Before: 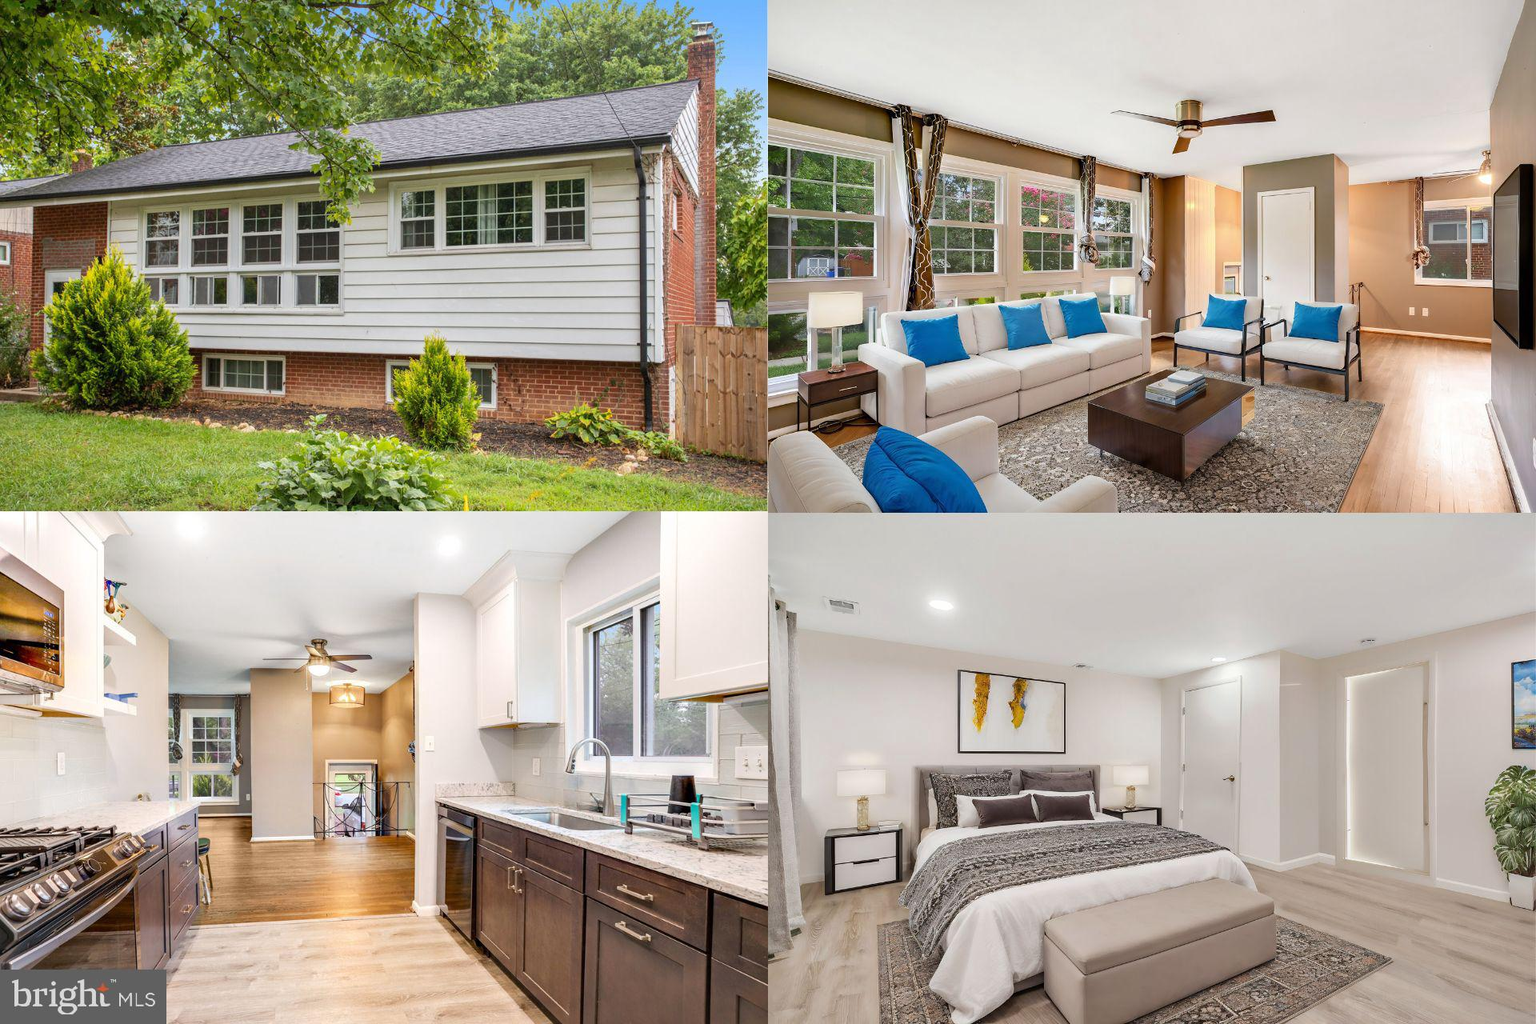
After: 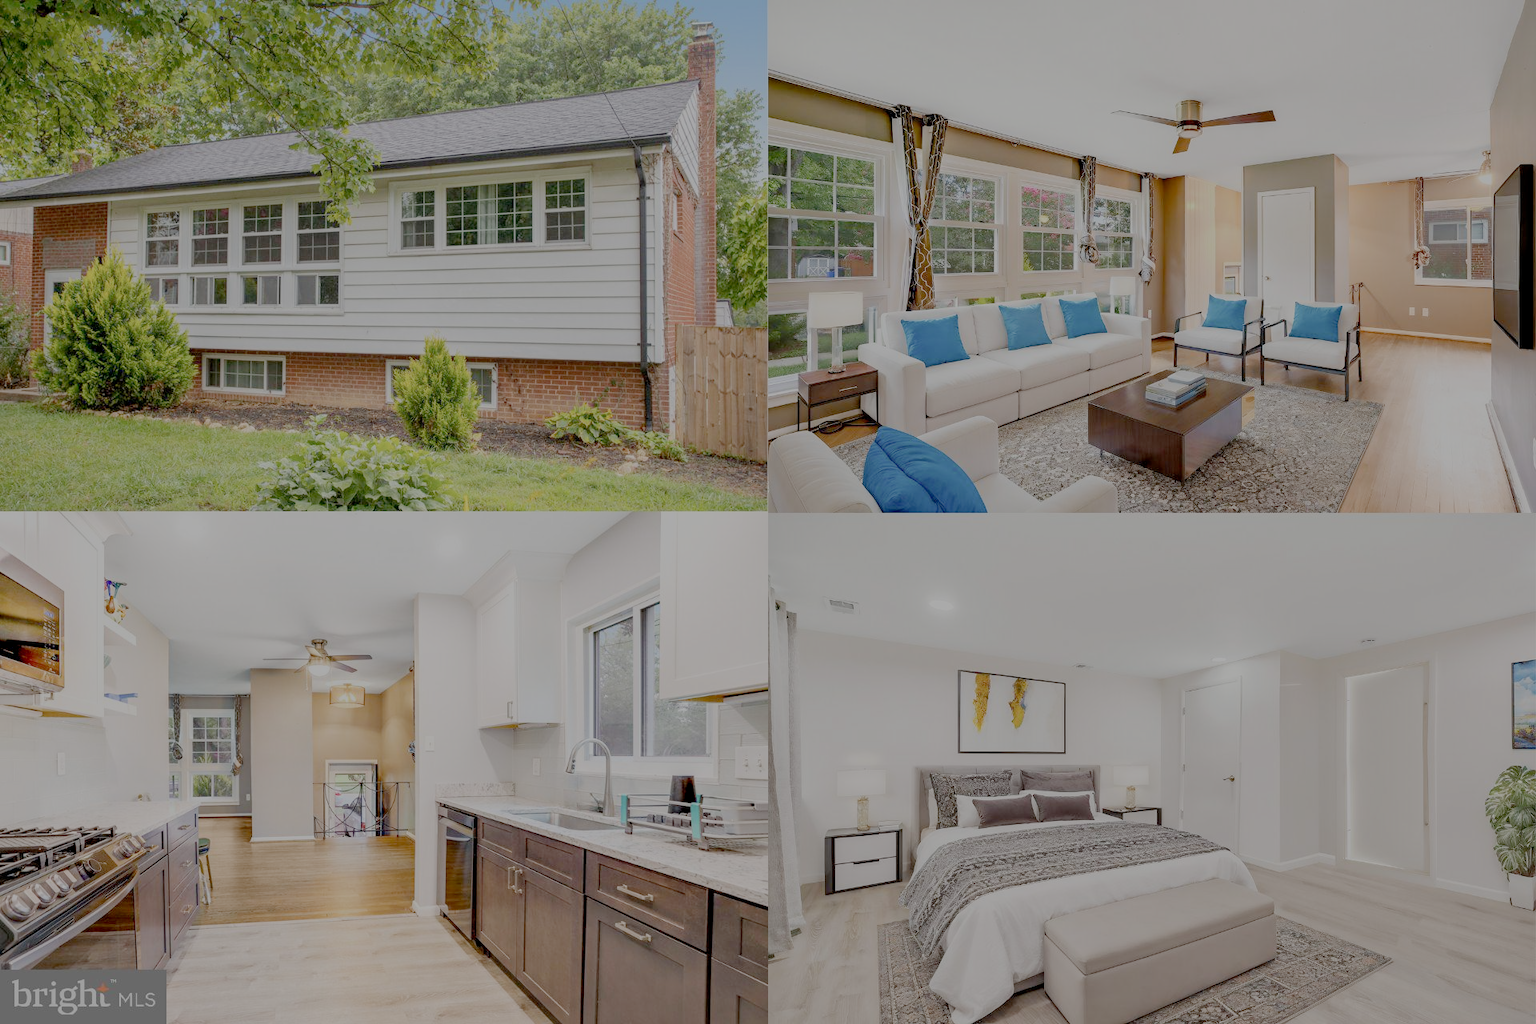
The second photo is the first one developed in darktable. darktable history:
filmic rgb: white relative exposure 8 EV, threshold 3 EV, structure ↔ texture 100%, target black luminance 0%, hardness 2.44, latitude 76.53%, contrast 0.562, shadows ↔ highlights balance 0%, preserve chrominance no, color science v4 (2020), iterations of high-quality reconstruction 10, type of noise poissonian, enable highlight reconstruction true
